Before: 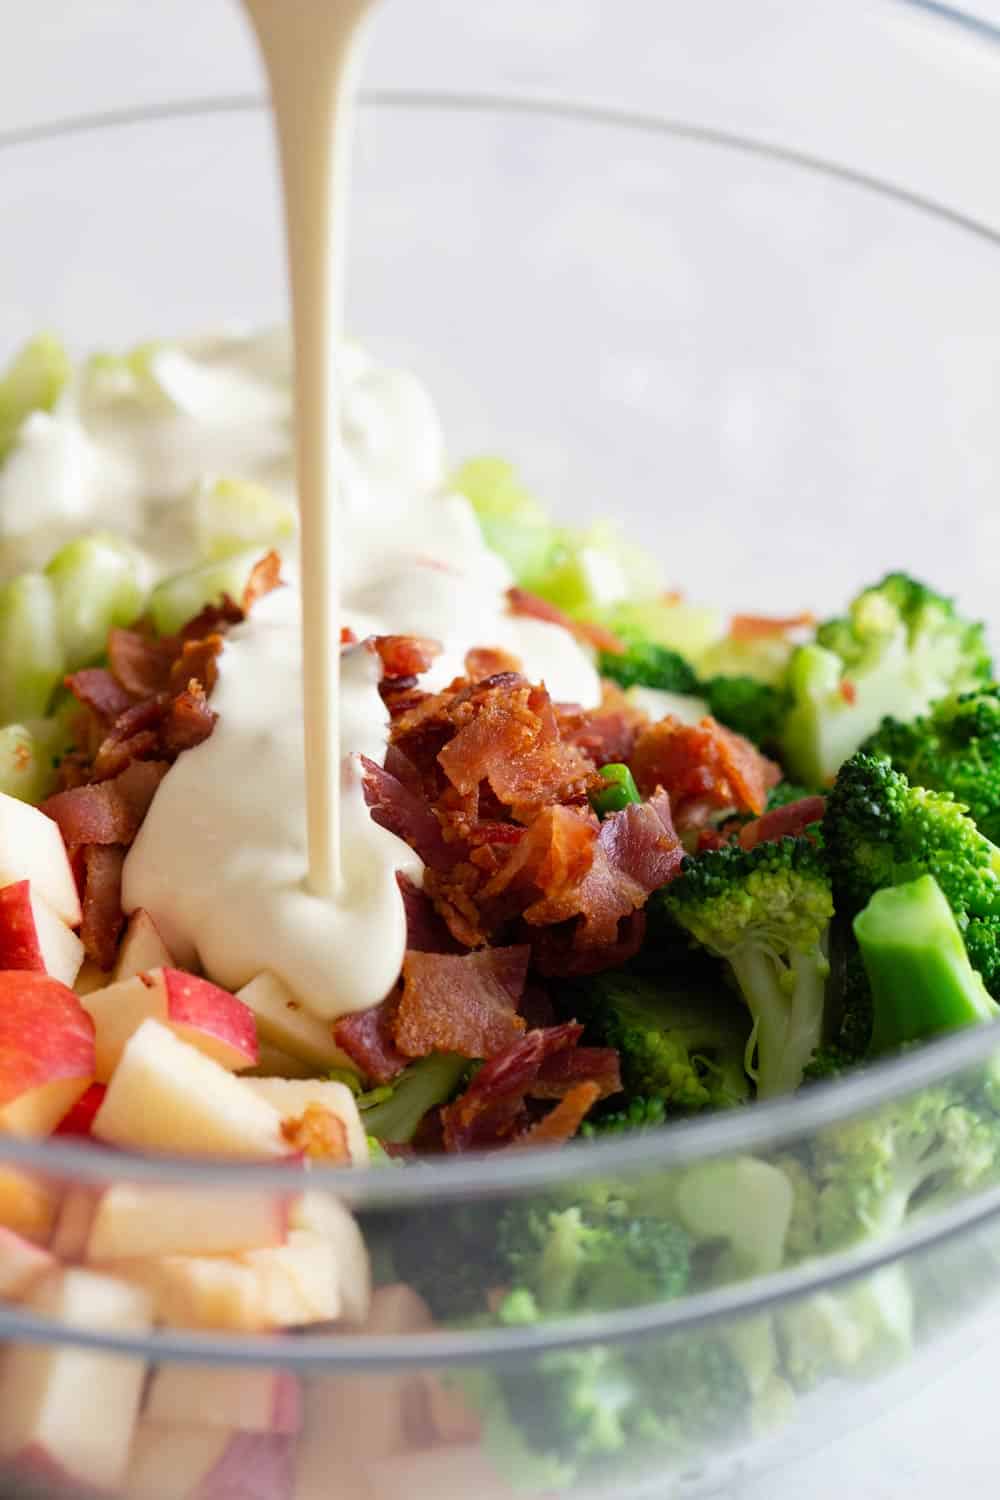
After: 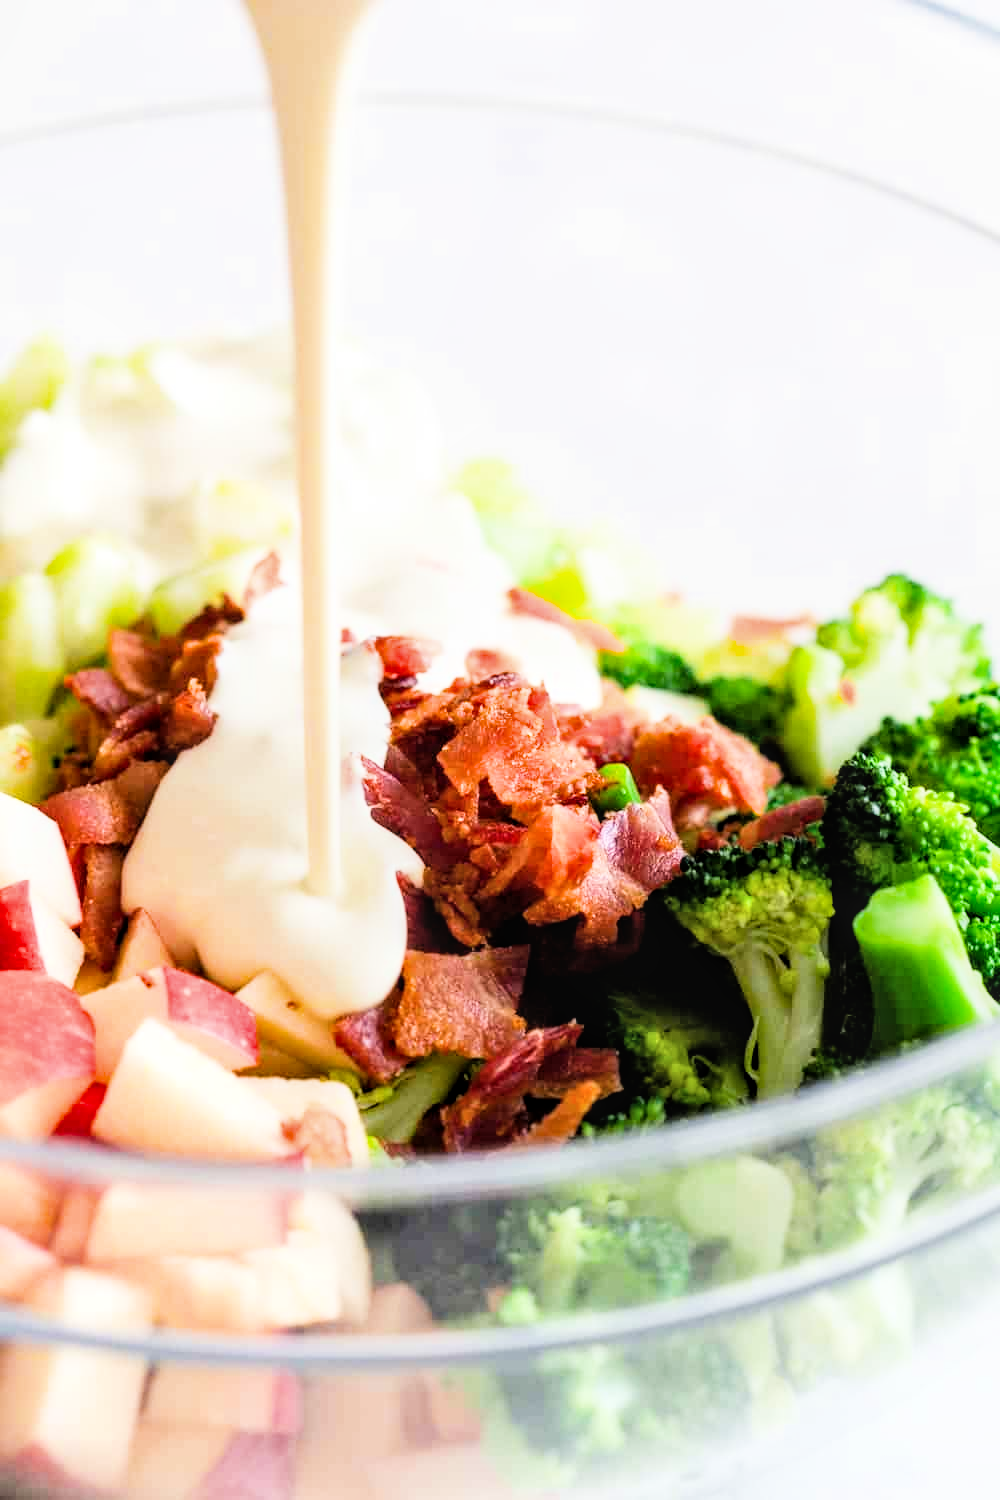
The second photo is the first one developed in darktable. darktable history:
color balance rgb: perceptual saturation grading › global saturation 10%, global vibrance 10%
exposure: black level correction 0, exposure 1.2 EV, compensate exposure bias true, compensate highlight preservation false
filmic rgb: black relative exposure -5 EV, hardness 2.88, contrast 1.4, highlights saturation mix -20%
local contrast: on, module defaults
